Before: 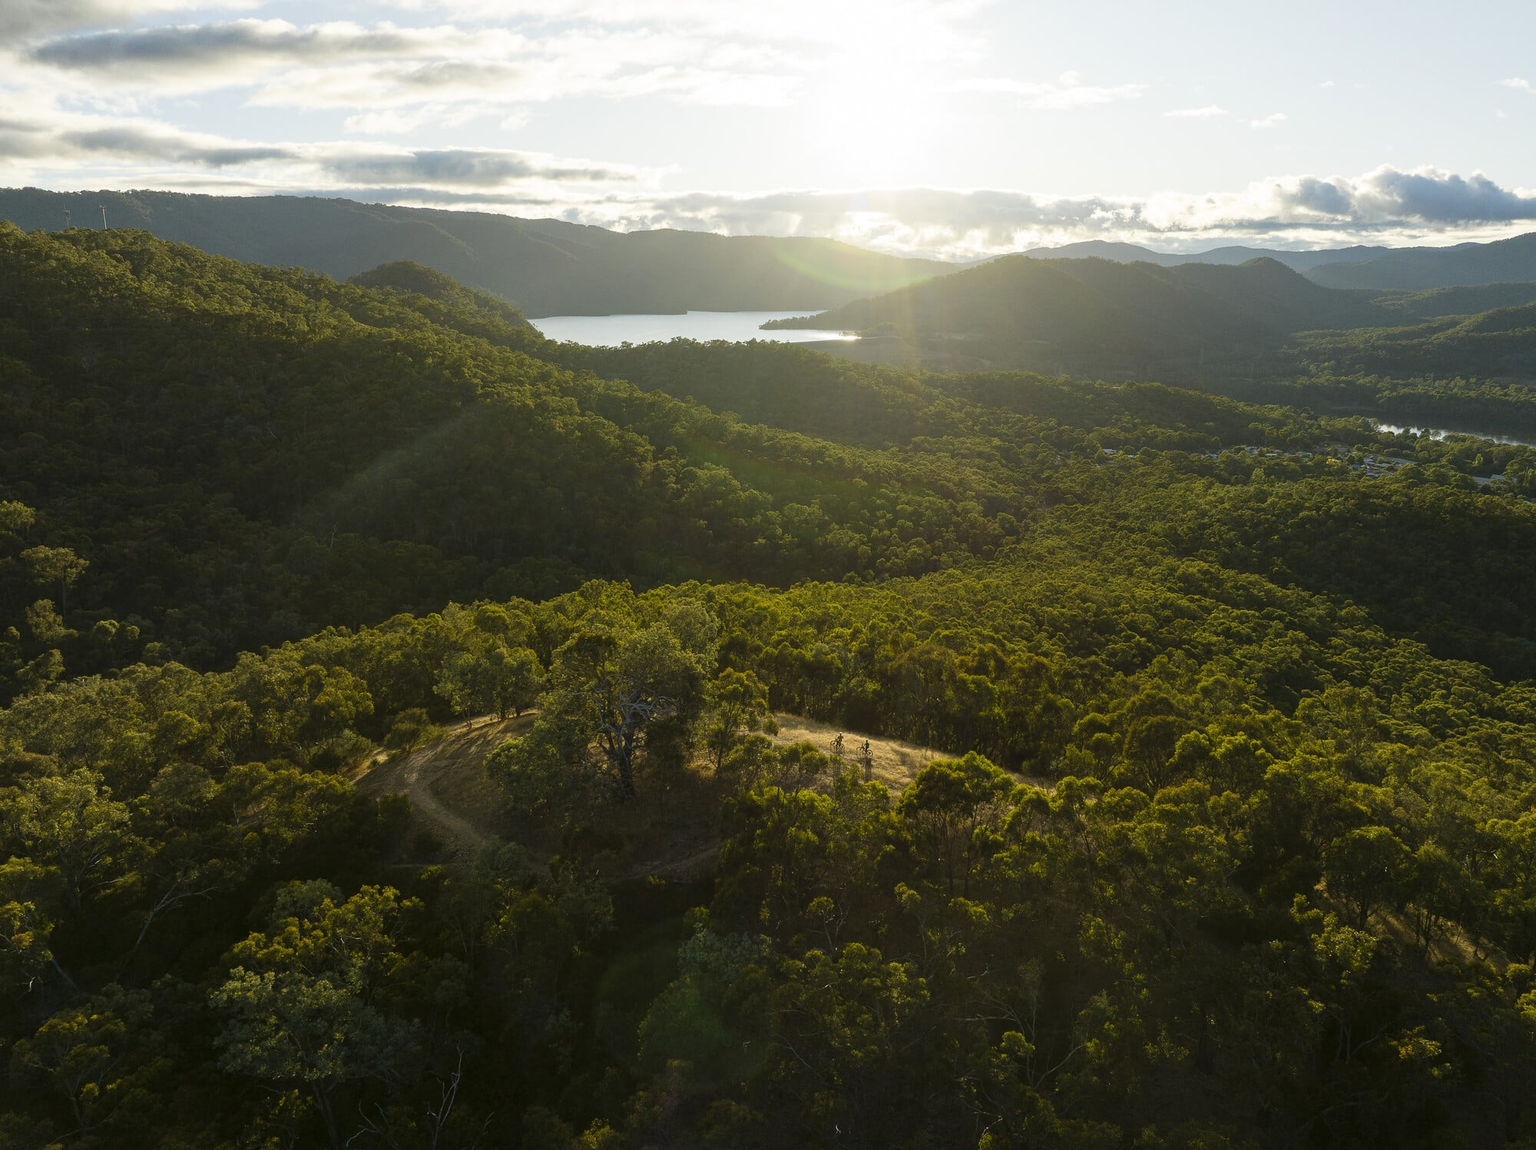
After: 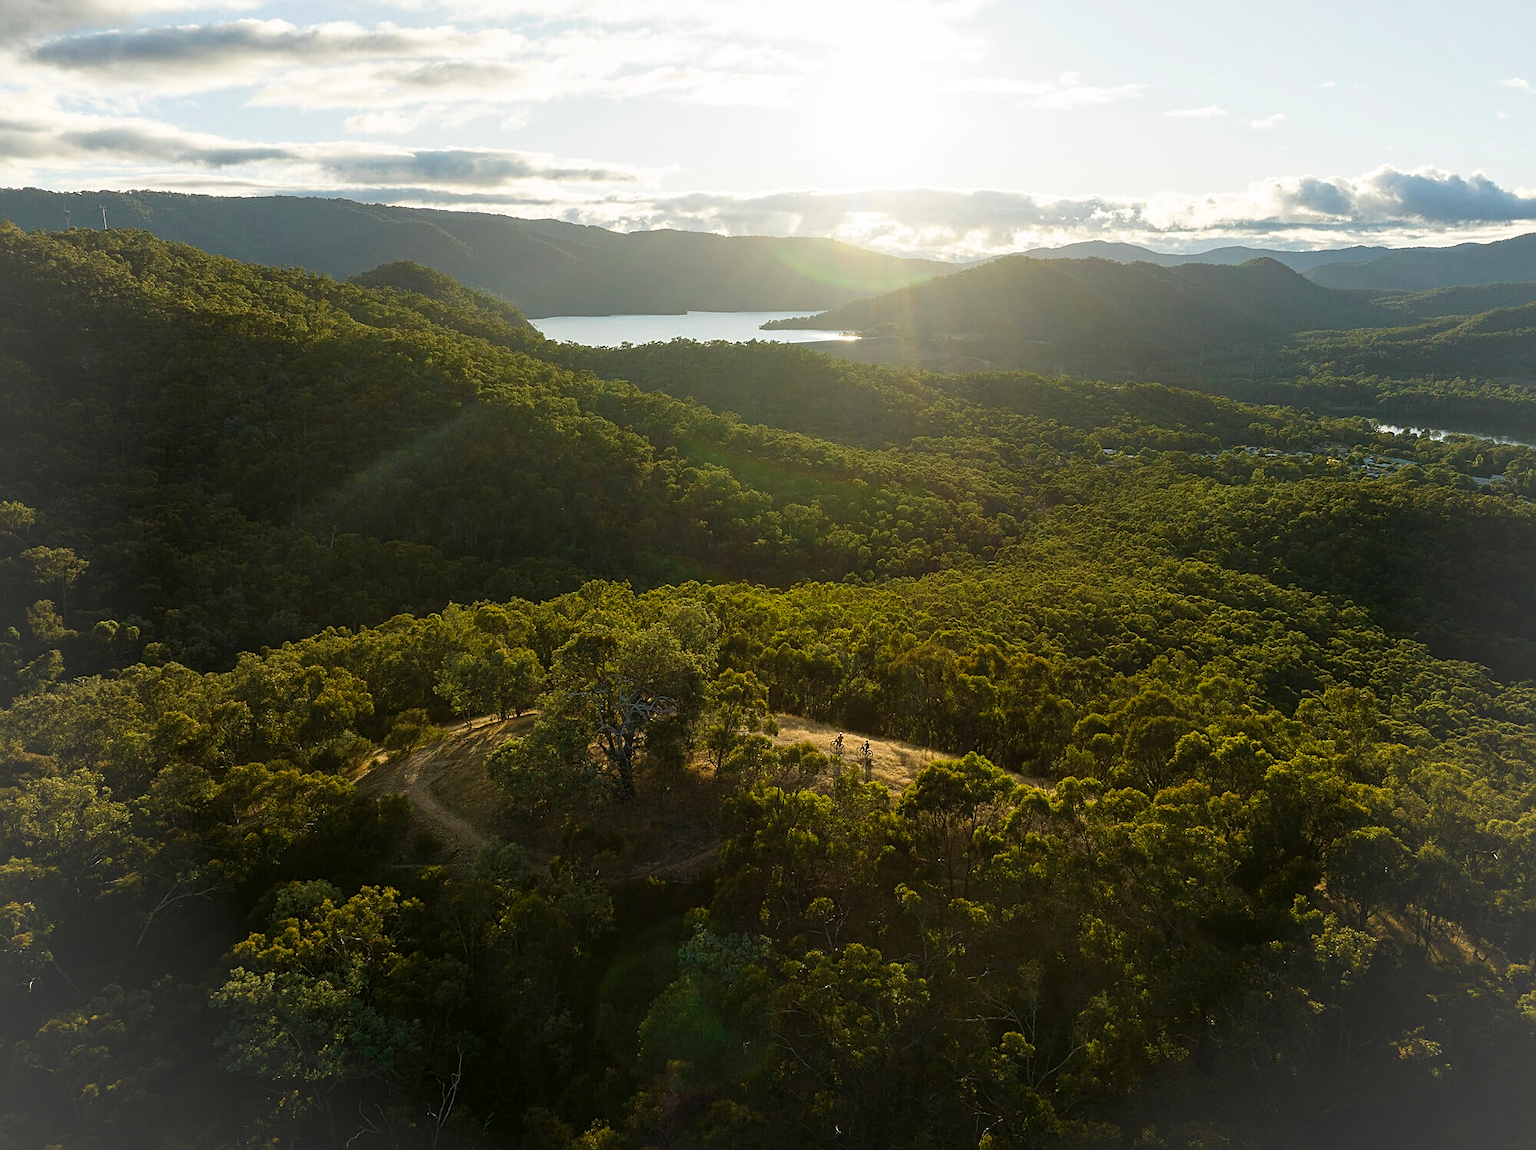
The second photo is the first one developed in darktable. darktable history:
sharpen: on, module defaults
vignetting: brightness 0.058, saturation 0.001
